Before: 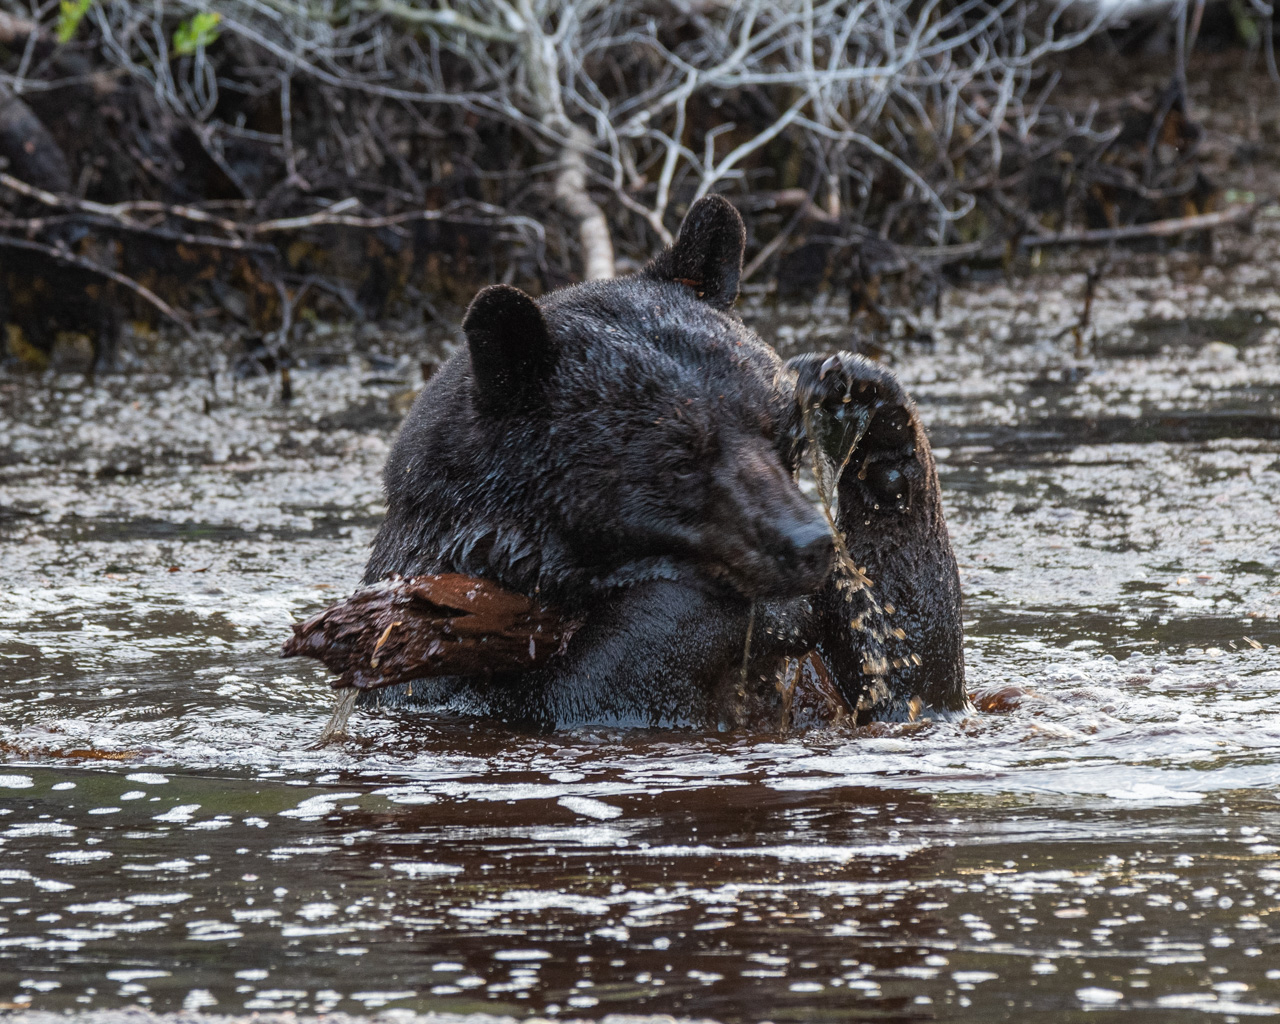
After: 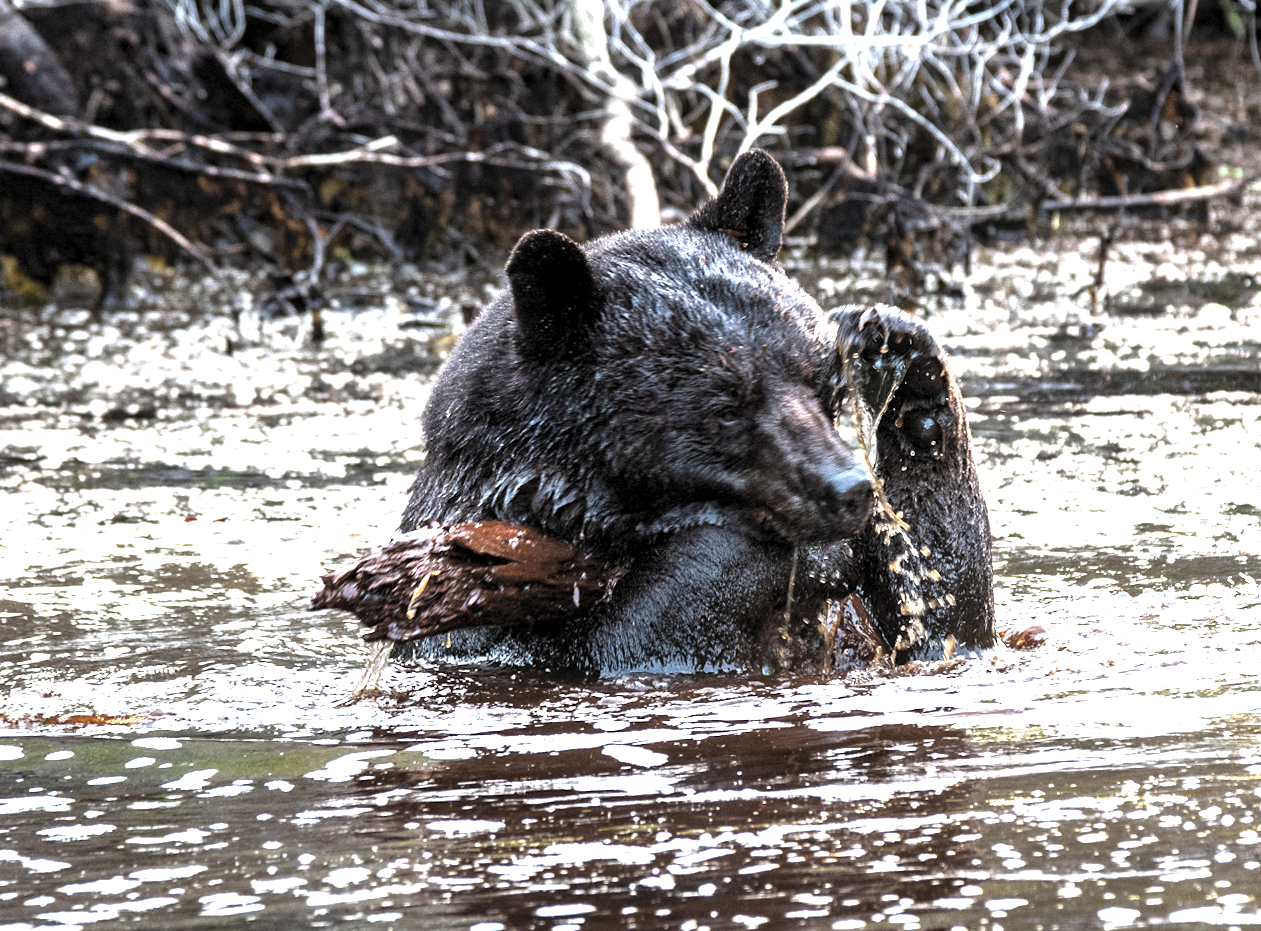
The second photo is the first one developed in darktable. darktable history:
levels: levels [0.116, 0.574, 1]
exposure: black level correction 0, exposure 0.5 EV, compensate exposure bias true, compensate highlight preservation false
rotate and perspective: rotation -0.013°, lens shift (vertical) -0.027, lens shift (horizontal) 0.178, crop left 0.016, crop right 0.989, crop top 0.082, crop bottom 0.918
